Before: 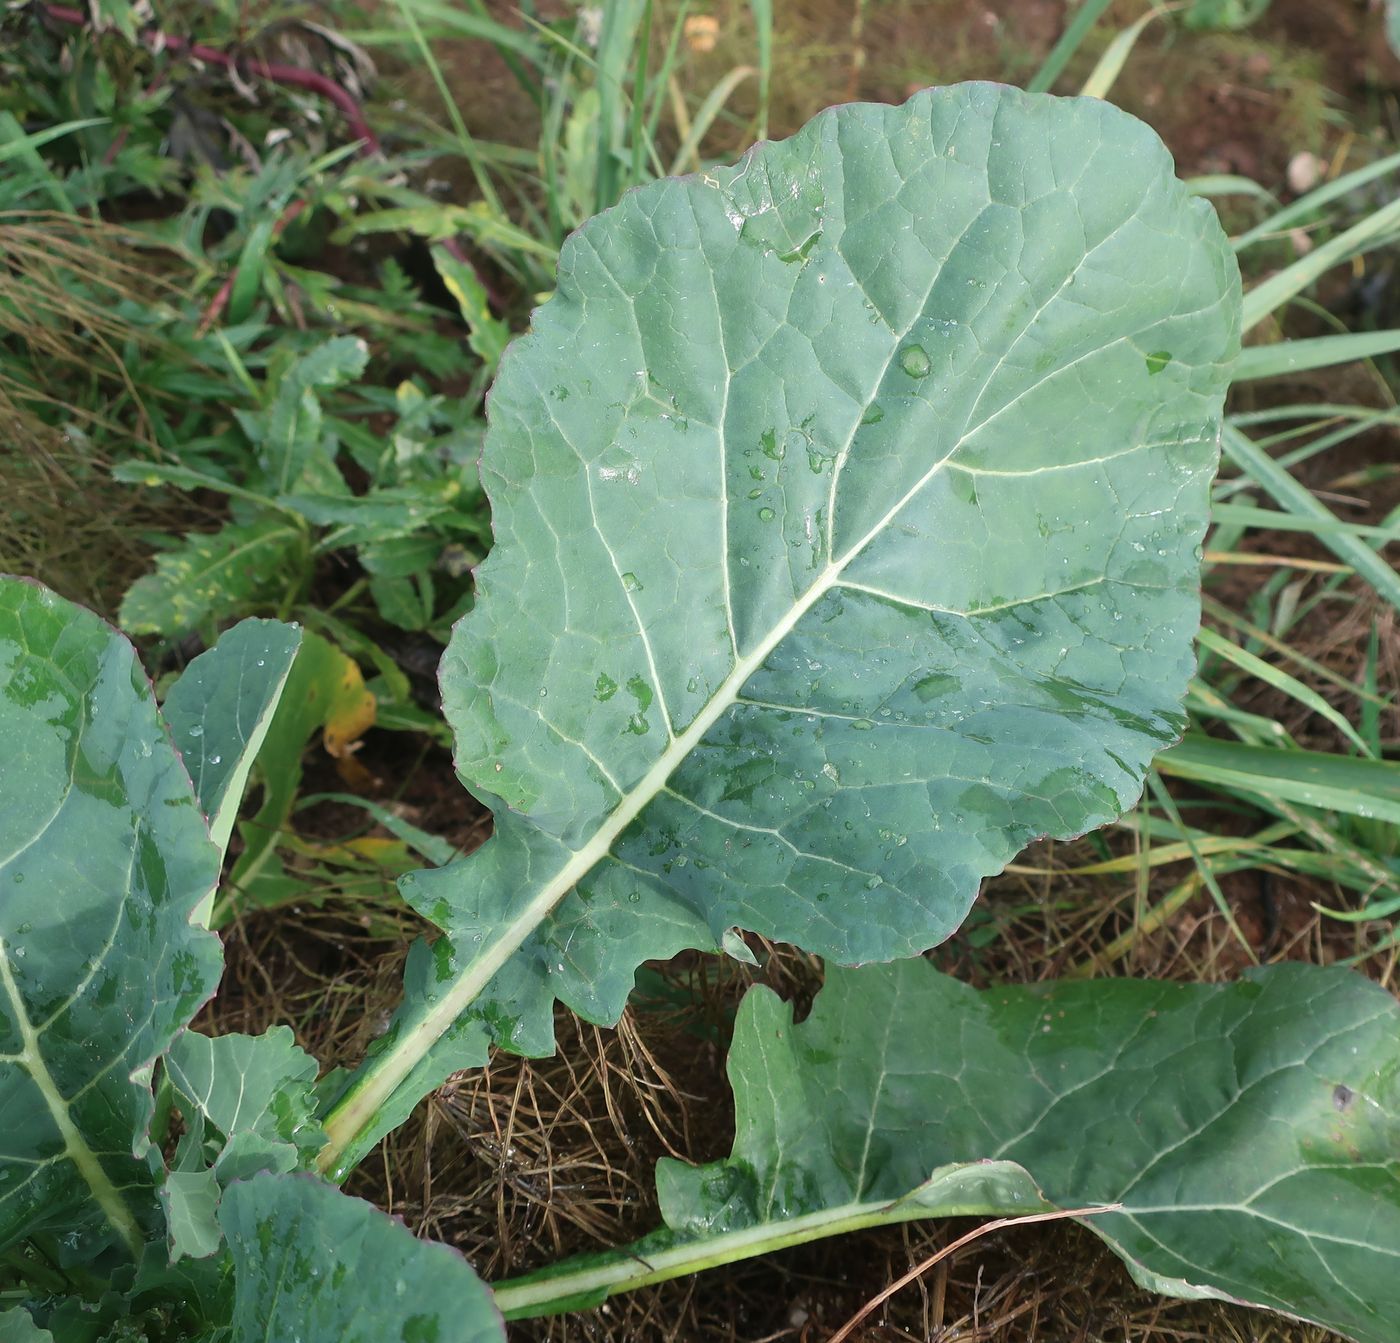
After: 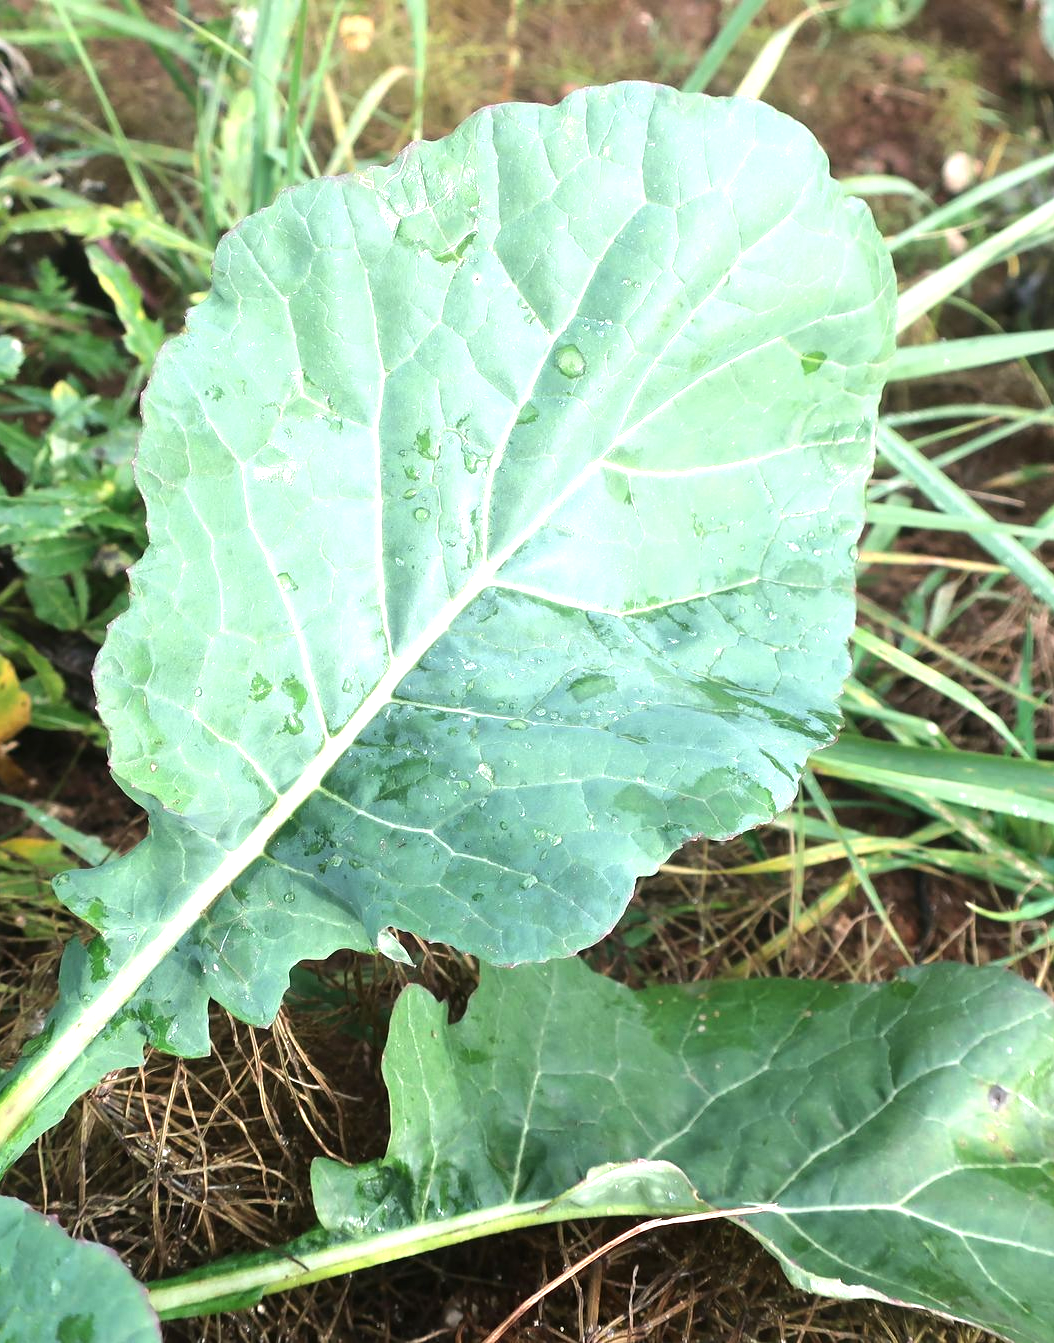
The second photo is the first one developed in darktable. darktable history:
tone equalizer: -8 EV -0.456 EV, -7 EV -0.428 EV, -6 EV -0.32 EV, -5 EV -0.202 EV, -3 EV 0.236 EV, -2 EV 0.312 EV, -1 EV 0.363 EV, +0 EV 0.421 EV, edges refinement/feathering 500, mask exposure compensation -1.57 EV, preserve details no
exposure: exposure 0.781 EV, compensate highlight preservation false
crop and rotate: left 24.658%
